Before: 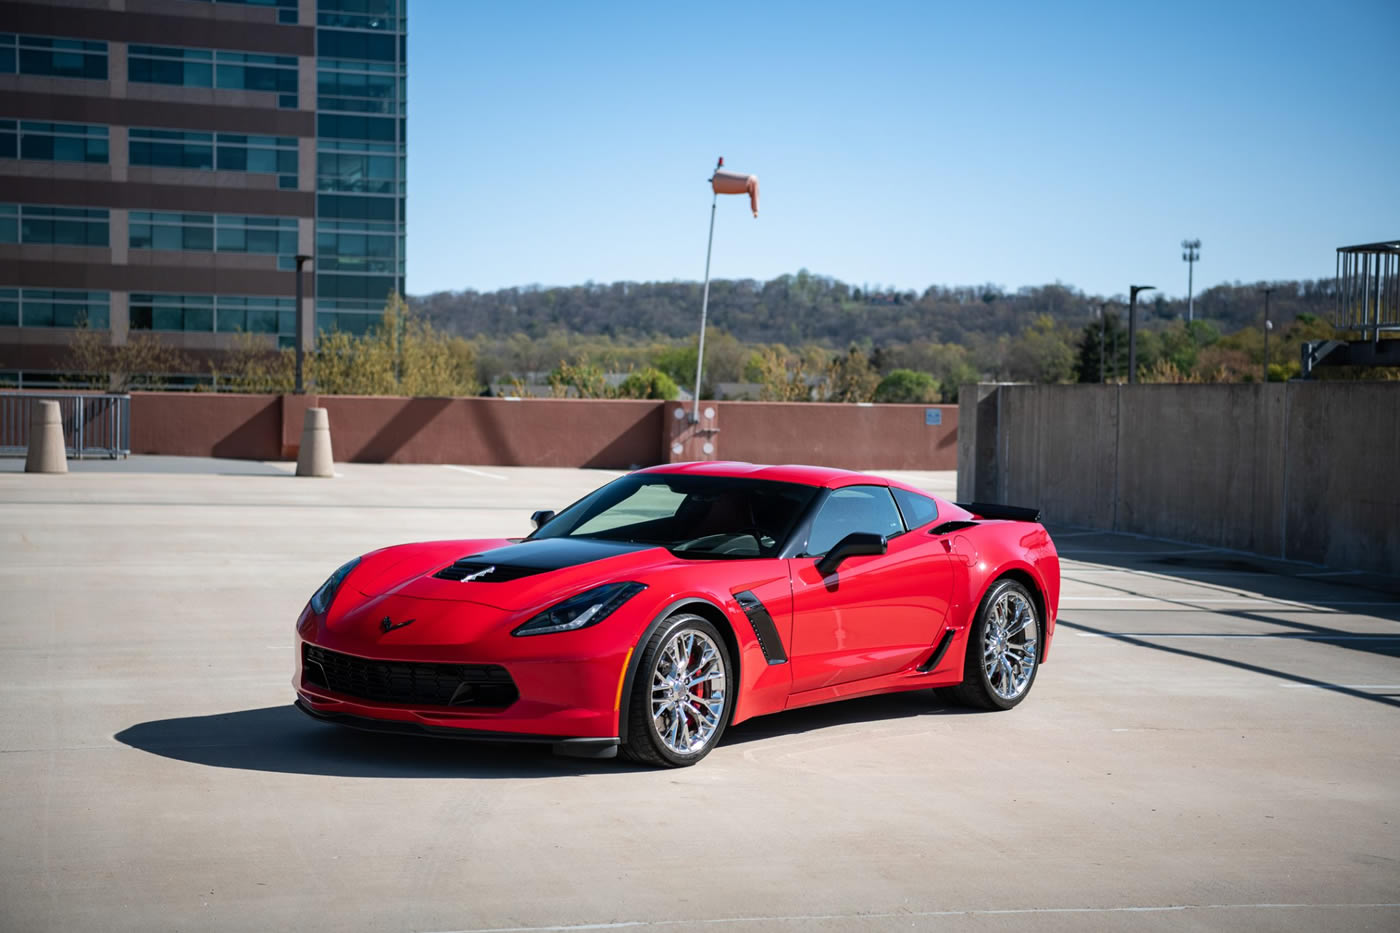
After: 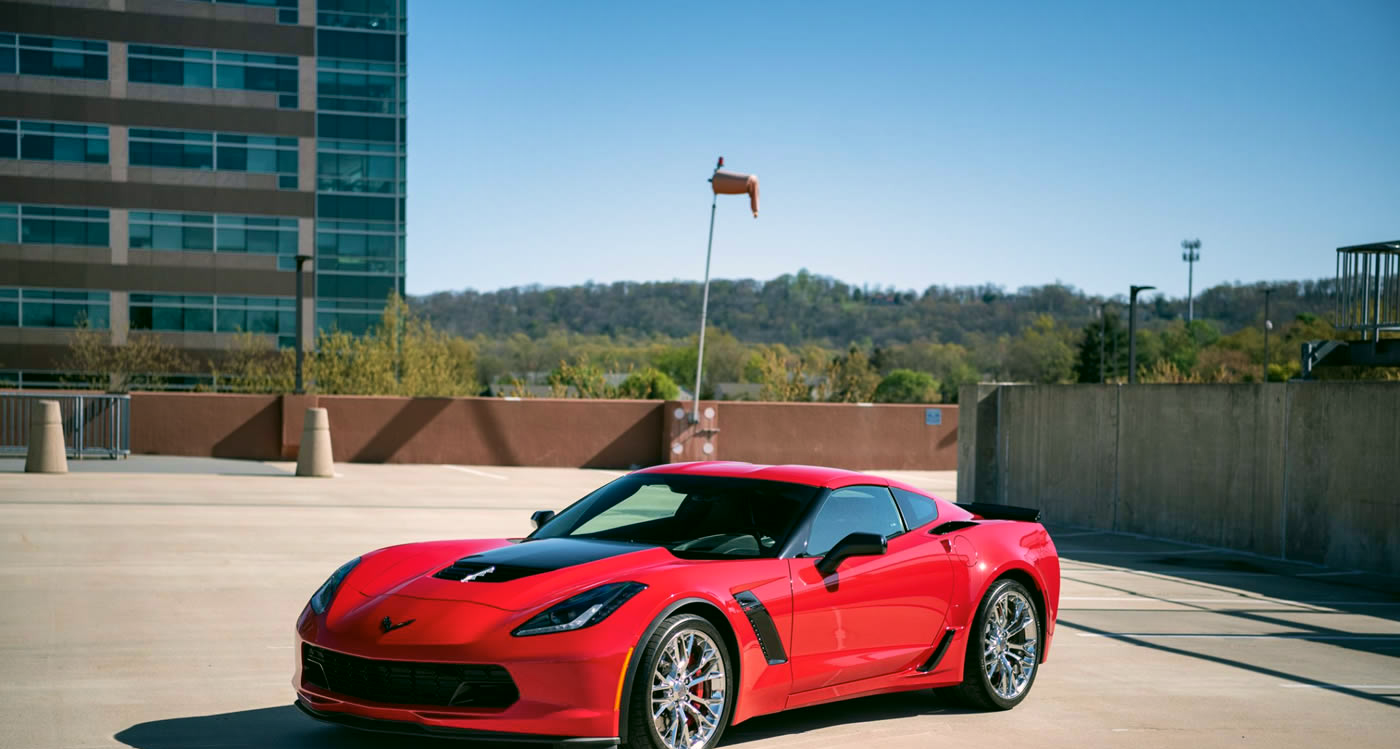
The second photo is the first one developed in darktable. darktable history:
velvia: on, module defaults
crop: bottom 19.644%
shadows and highlights: shadows 52.42, soften with gaussian
color correction: highlights a* 4.02, highlights b* 4.98, shadows a* -7.55, shadows b* 4.98
